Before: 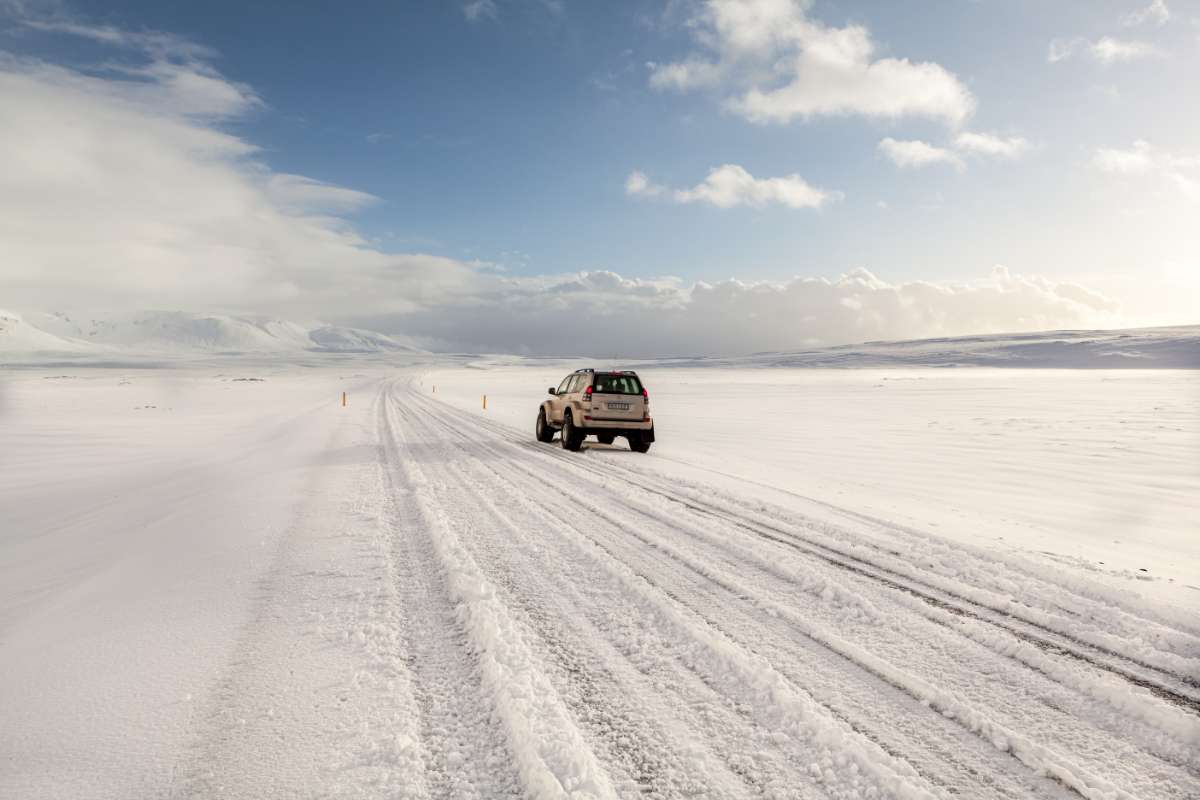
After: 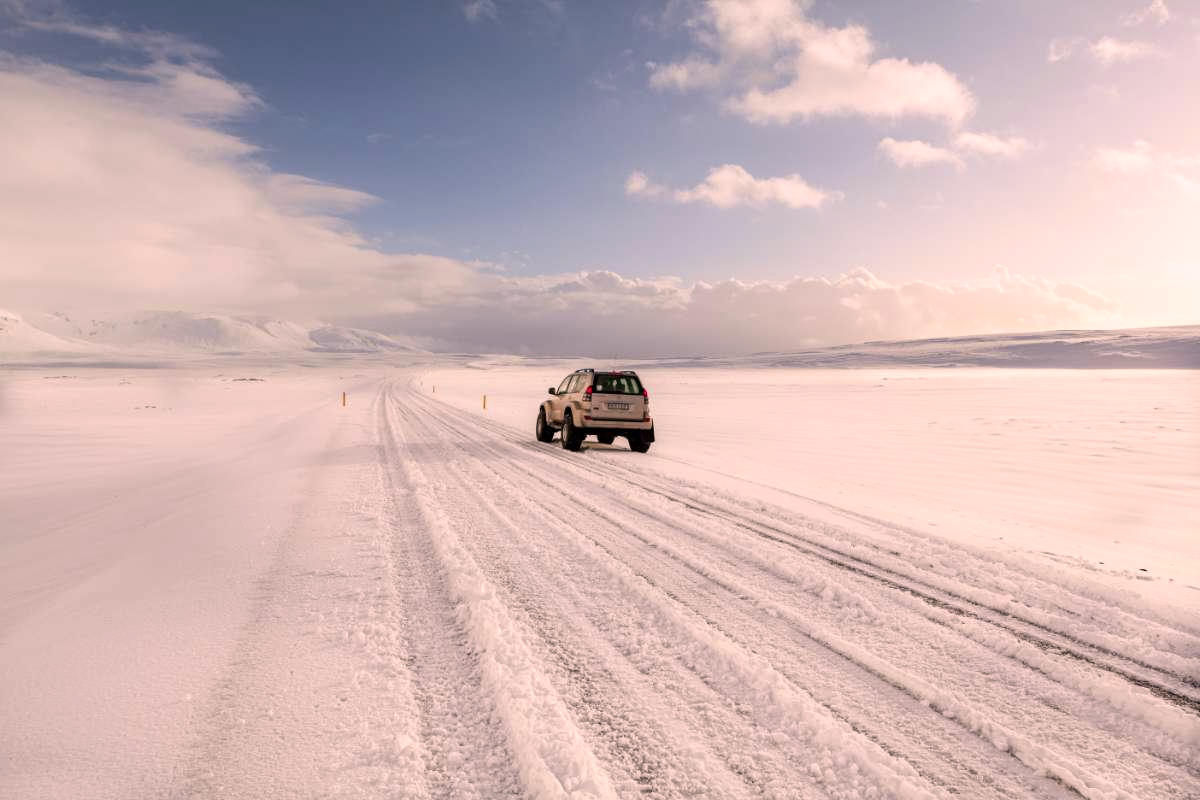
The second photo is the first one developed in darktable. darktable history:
color correction: highlights a* 12.3, highlights b* 5.37
